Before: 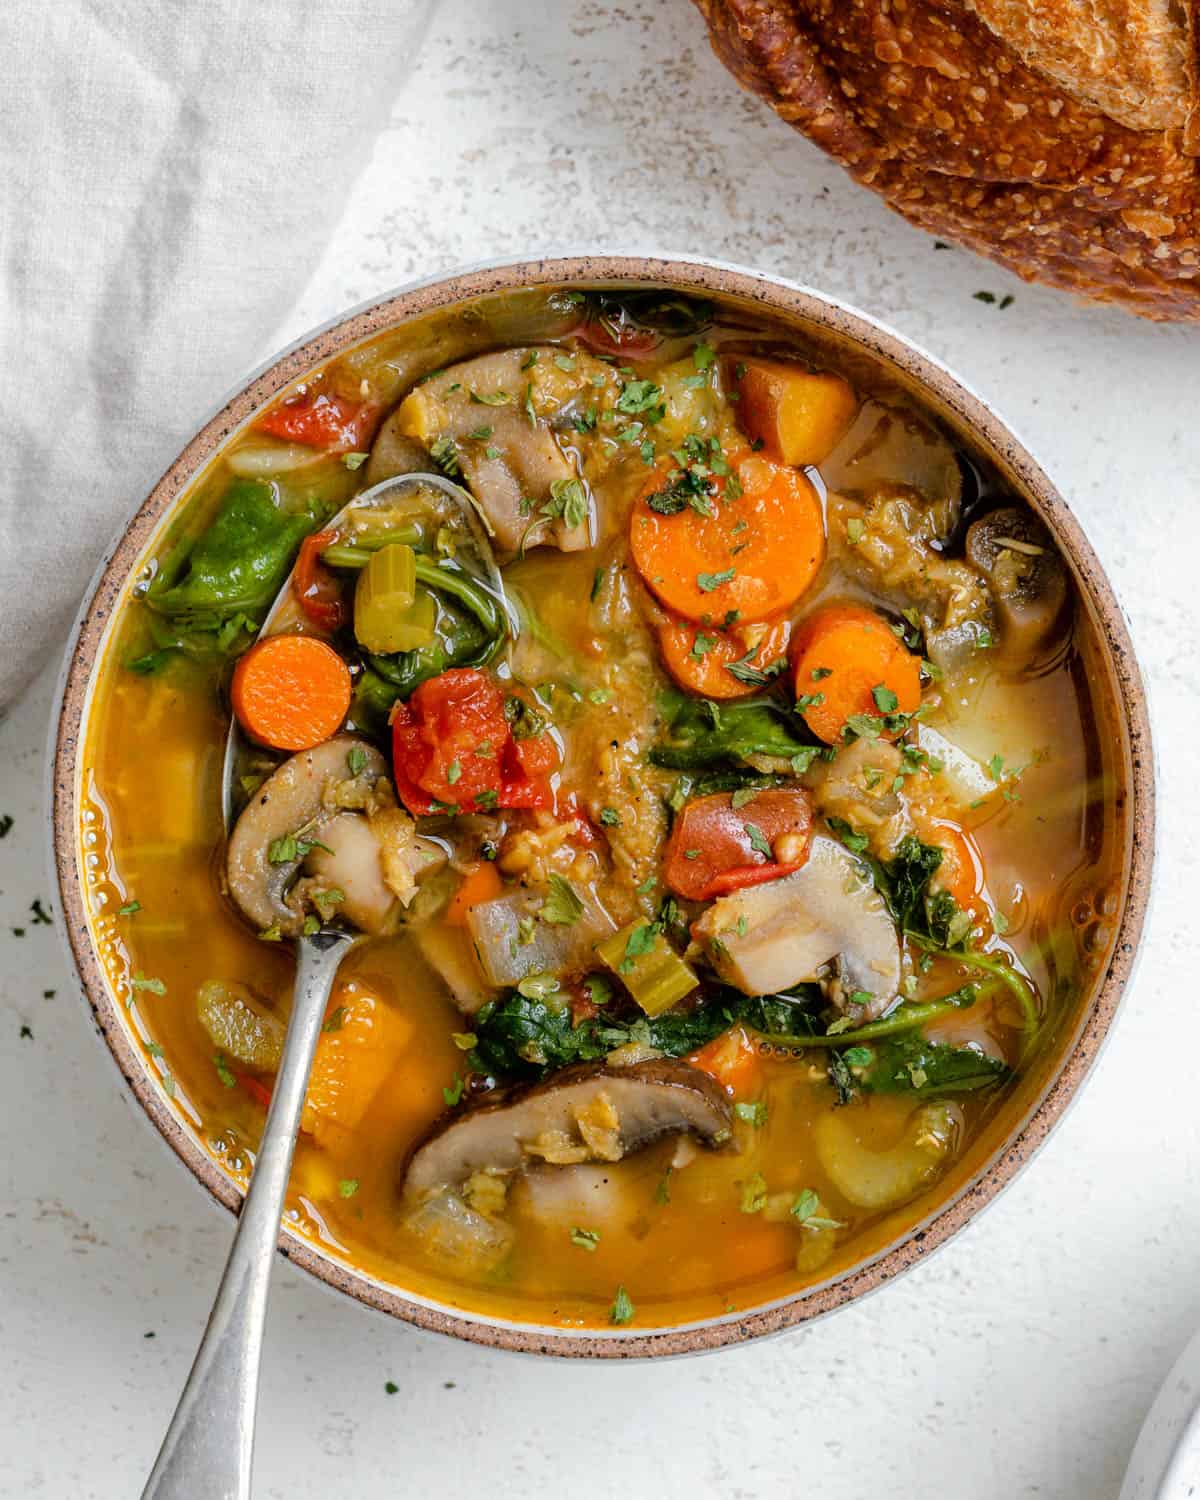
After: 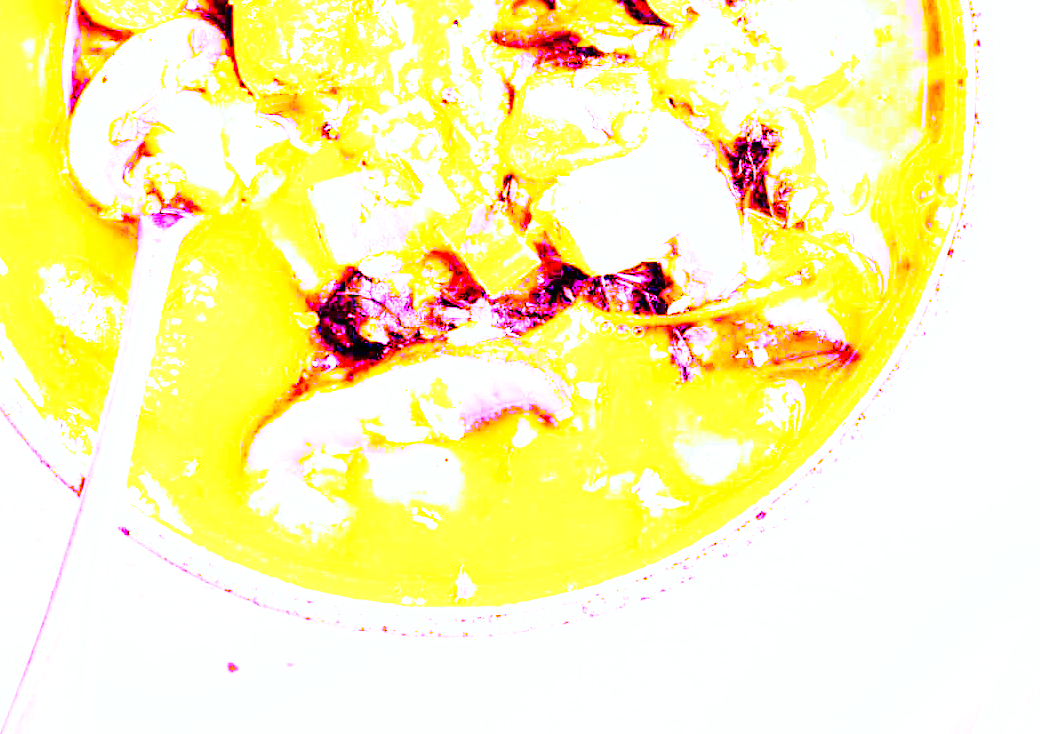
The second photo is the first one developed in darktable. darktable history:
crop and rotate: left 13.306%, top 48.129%, bottom 2.928%
color balance rgb: perceptual saturation grading › global saturation 34.05%, global vibrance 5.56%
white balance: red 8, blue 8
color correction: highlights a* -11.71, highlights b* -15.58
base curve: curves: ch0 [(0, 0) (0.007, 0.004) (0.027, 0.03) (0.046, 0.07) (0.207, 0.54) (0.442, 0.872) (0.673, 0.972) (1, 1)], preserve colors none
color zones: curves: ch0 [(0.25, 0.5) (0.636, 0.25) (0.75, 0.5)]
